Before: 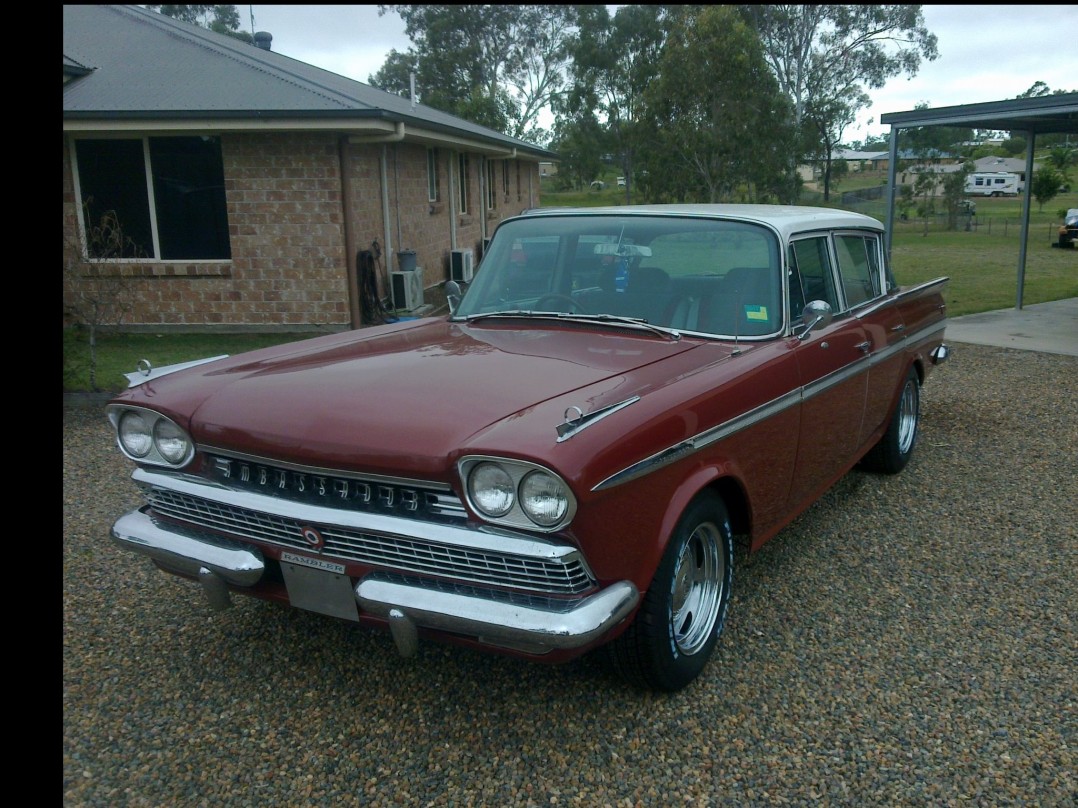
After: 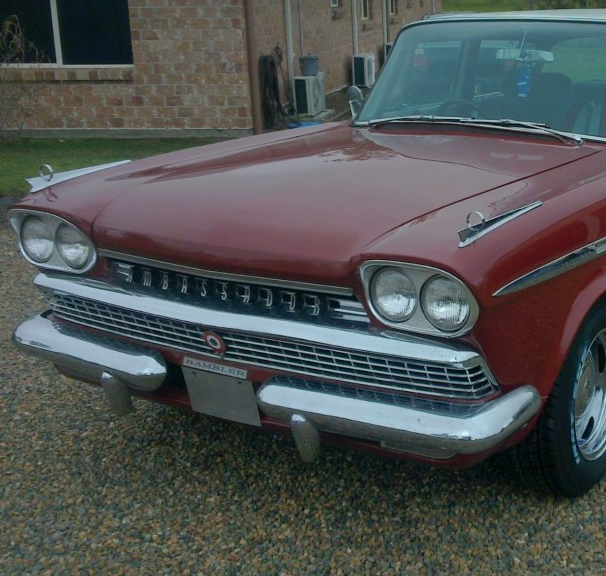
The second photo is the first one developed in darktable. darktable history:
crop: left 9.099%, top 24.206%, right 34.618%, bottom 4.317%
shadows and highlights: on, module defaults
